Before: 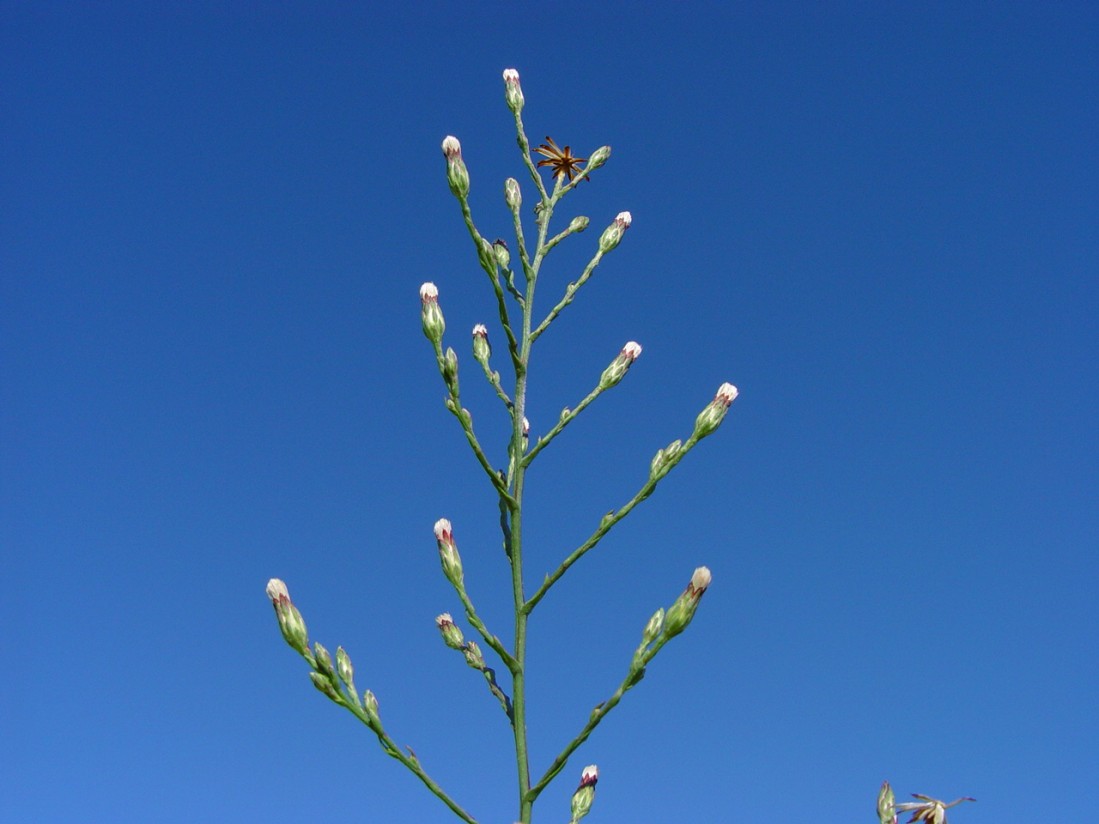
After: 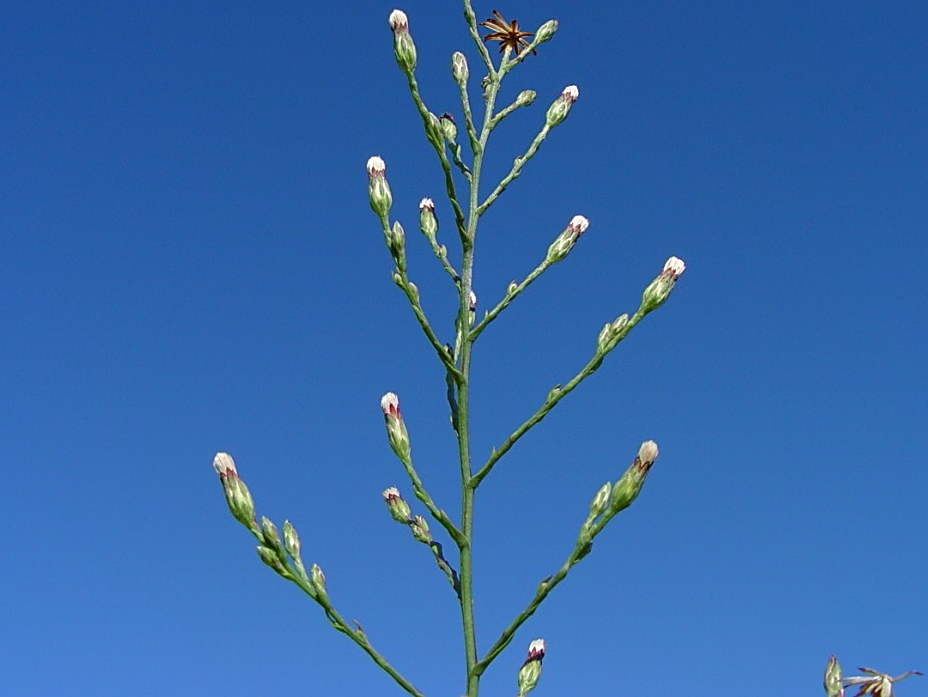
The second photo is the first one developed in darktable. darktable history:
crop and rotate: left 4.869%, top 15.361%, right 10.648%
sharpen: on, module defaults
